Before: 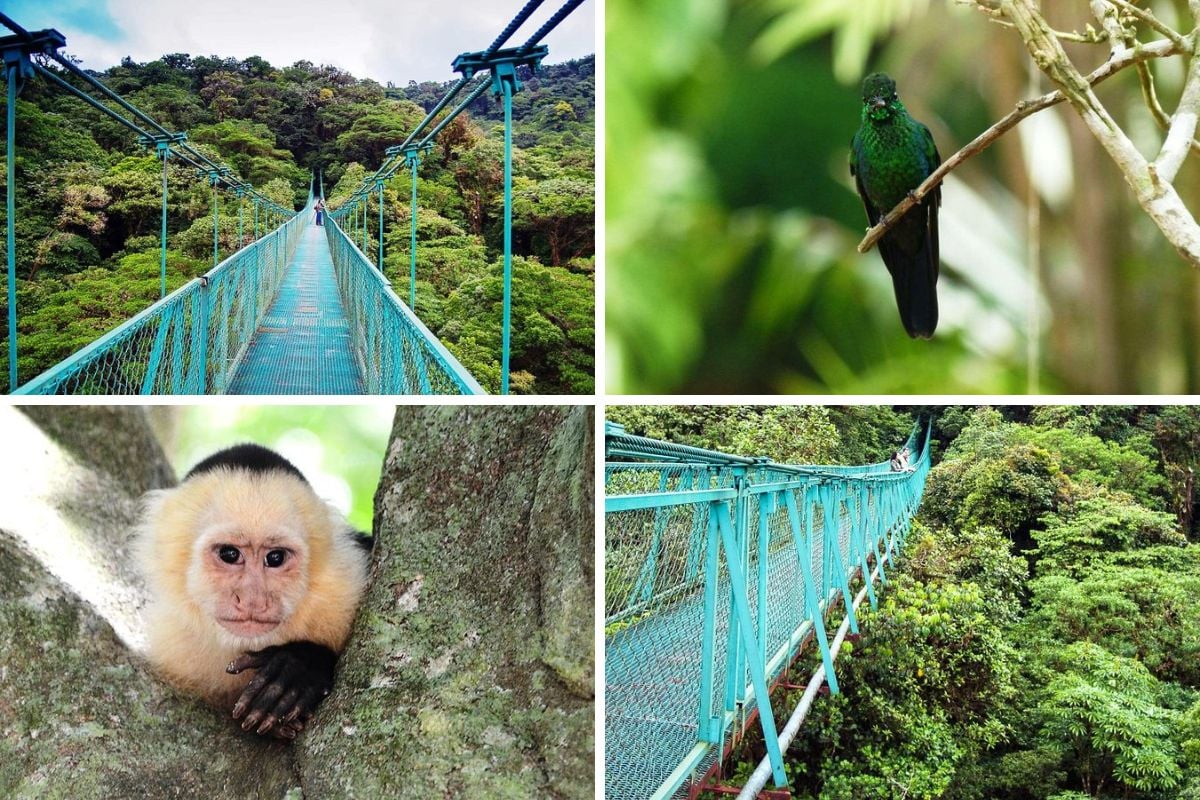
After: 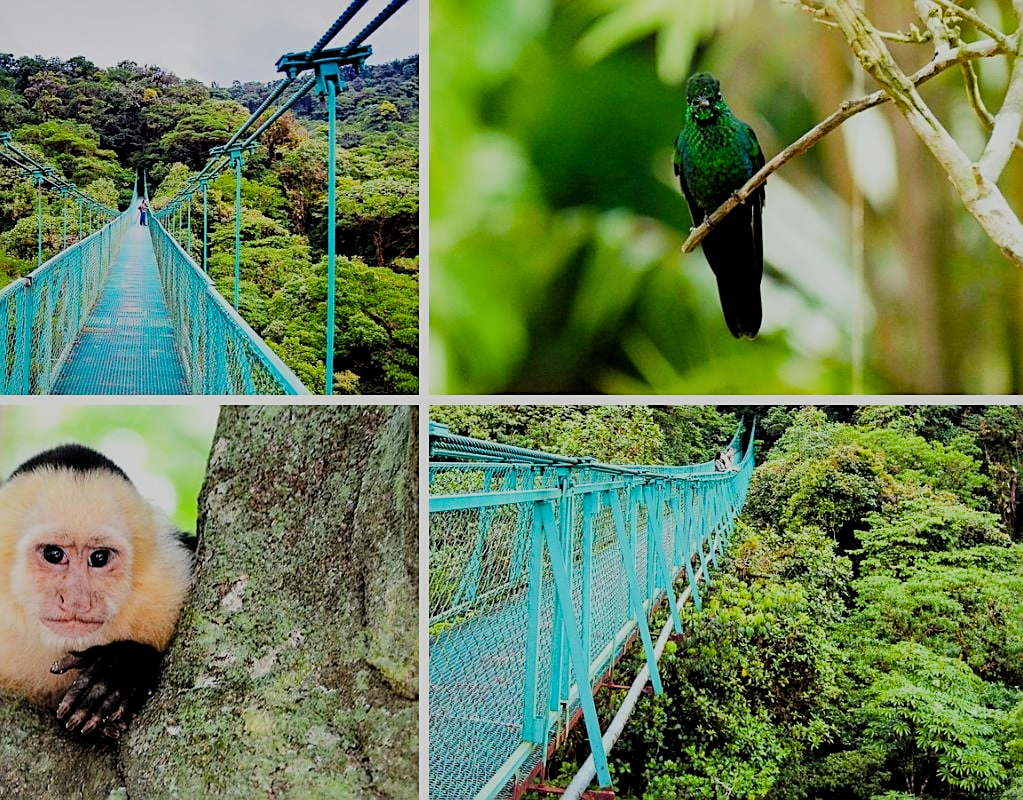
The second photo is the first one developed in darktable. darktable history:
filmic rgb: middle gray luminance 17.77%, black relative exposure -7.55 EV, white relative exposure 8.5 EV, target black luminance 0%, hardness 2.23, latitude 18.57%, contrast 0.884, highlights saturation mix 5.05%, shadows ↔ highlights balance 10.19%
sharpen: on, module defaults
local contrast: mode bilateral grid, contrast 20, coarseness 49, detail 119%, midtone range 0.2
color balance rgb: perceptual saturation grading › global saturation 19.253%, global vibrance 19.468%
exposure: exposure 0.194 EV, compensate highlight preservation false
crop and rotate: left 14.68%
